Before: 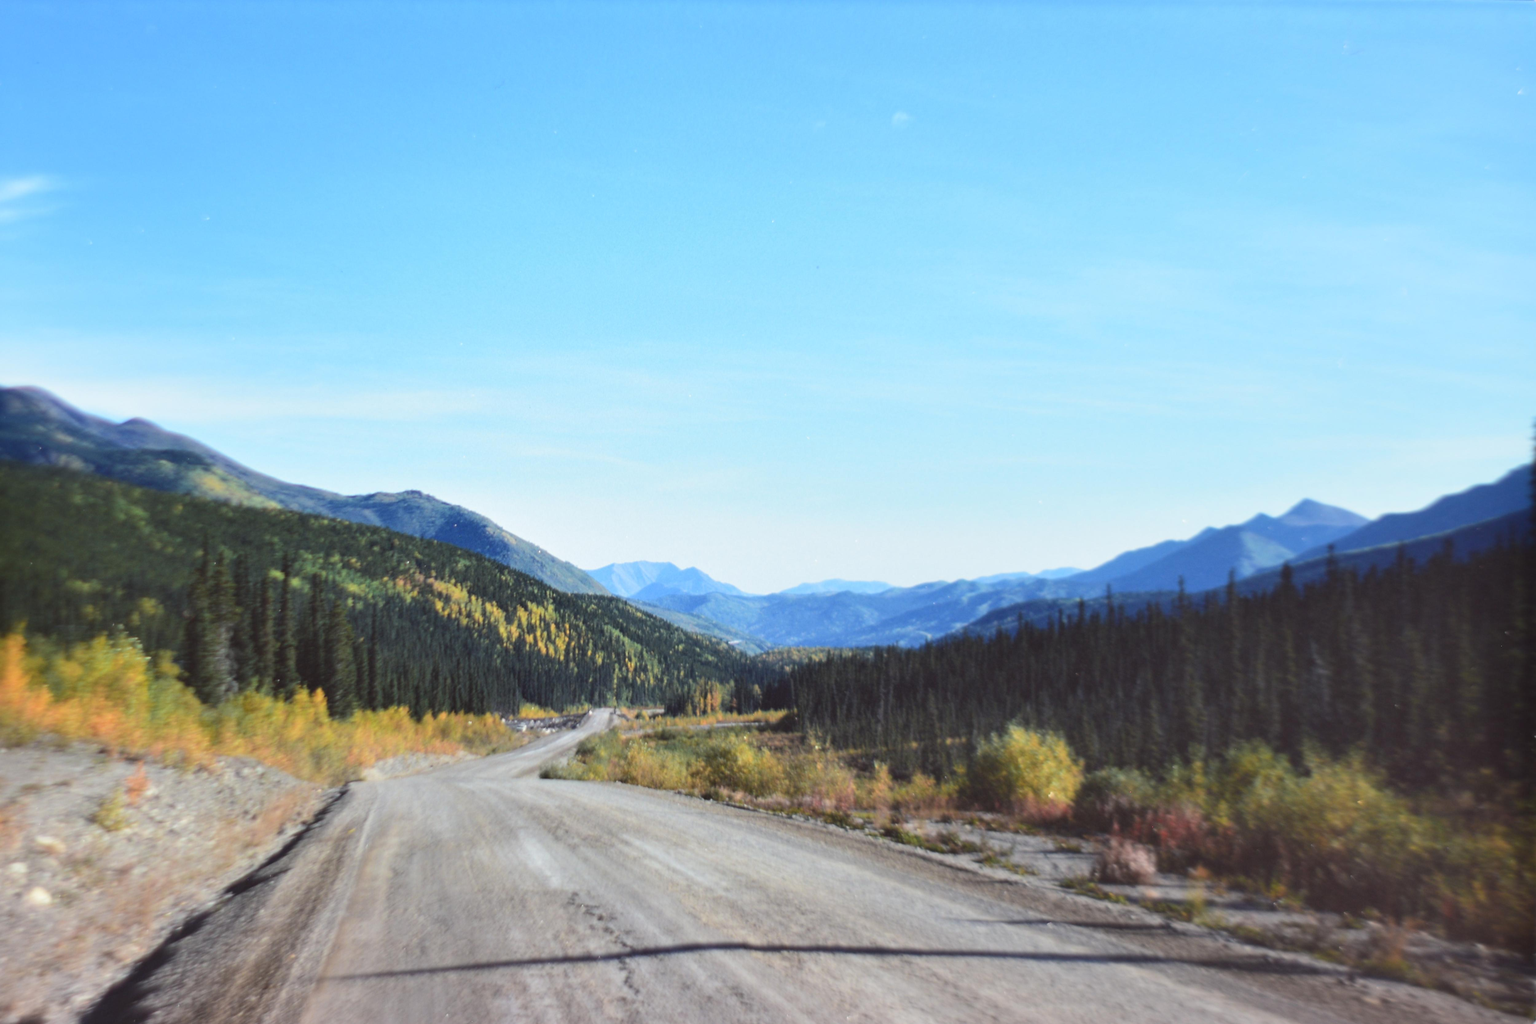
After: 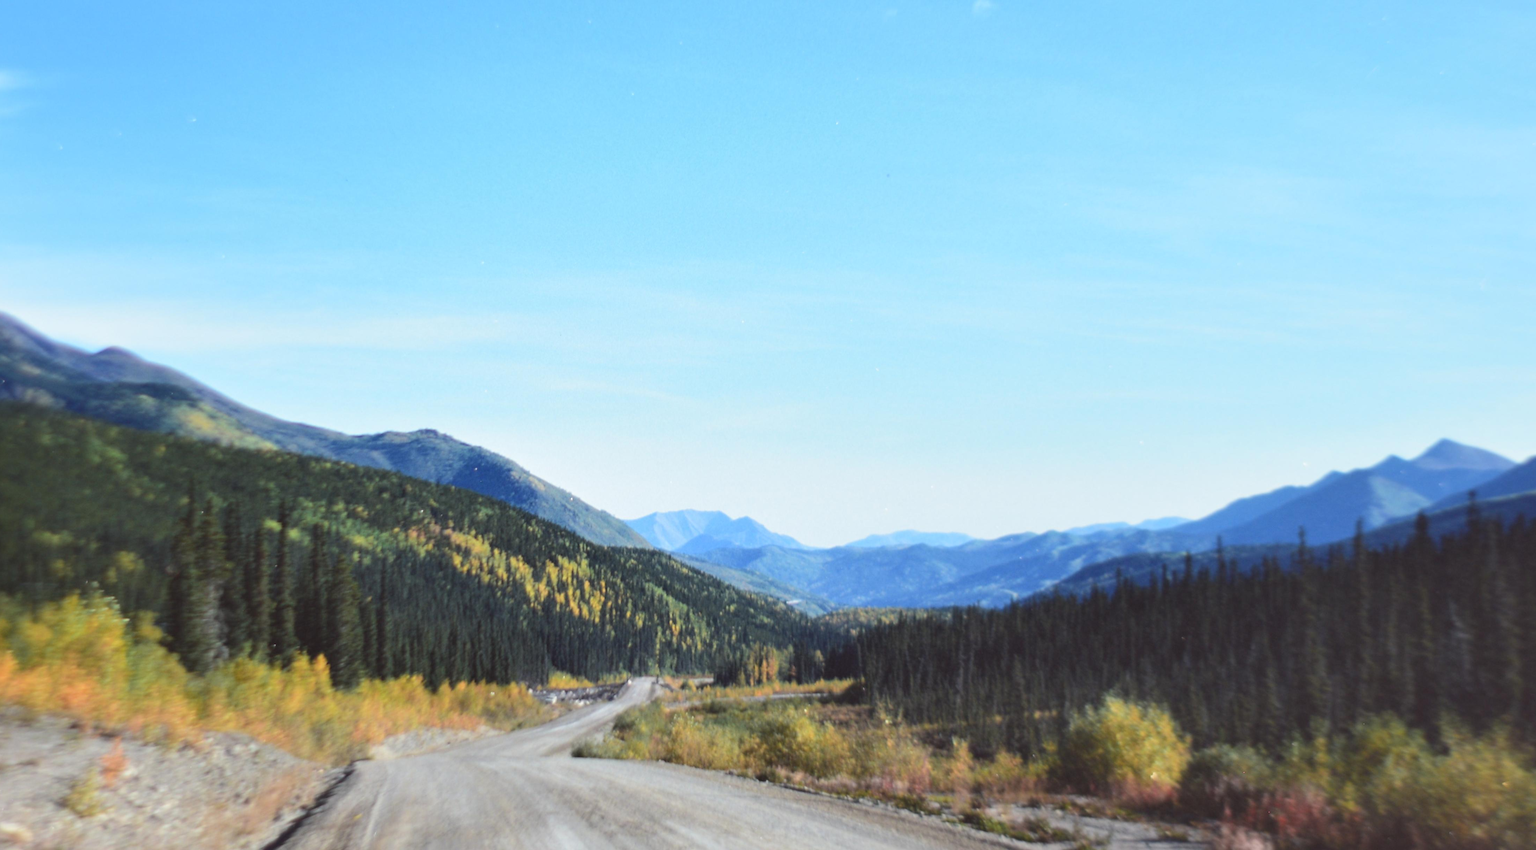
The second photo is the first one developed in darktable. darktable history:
crop and rotate: left 2.469%, top 11.122%, right 9.632%, bottom 15.822%
